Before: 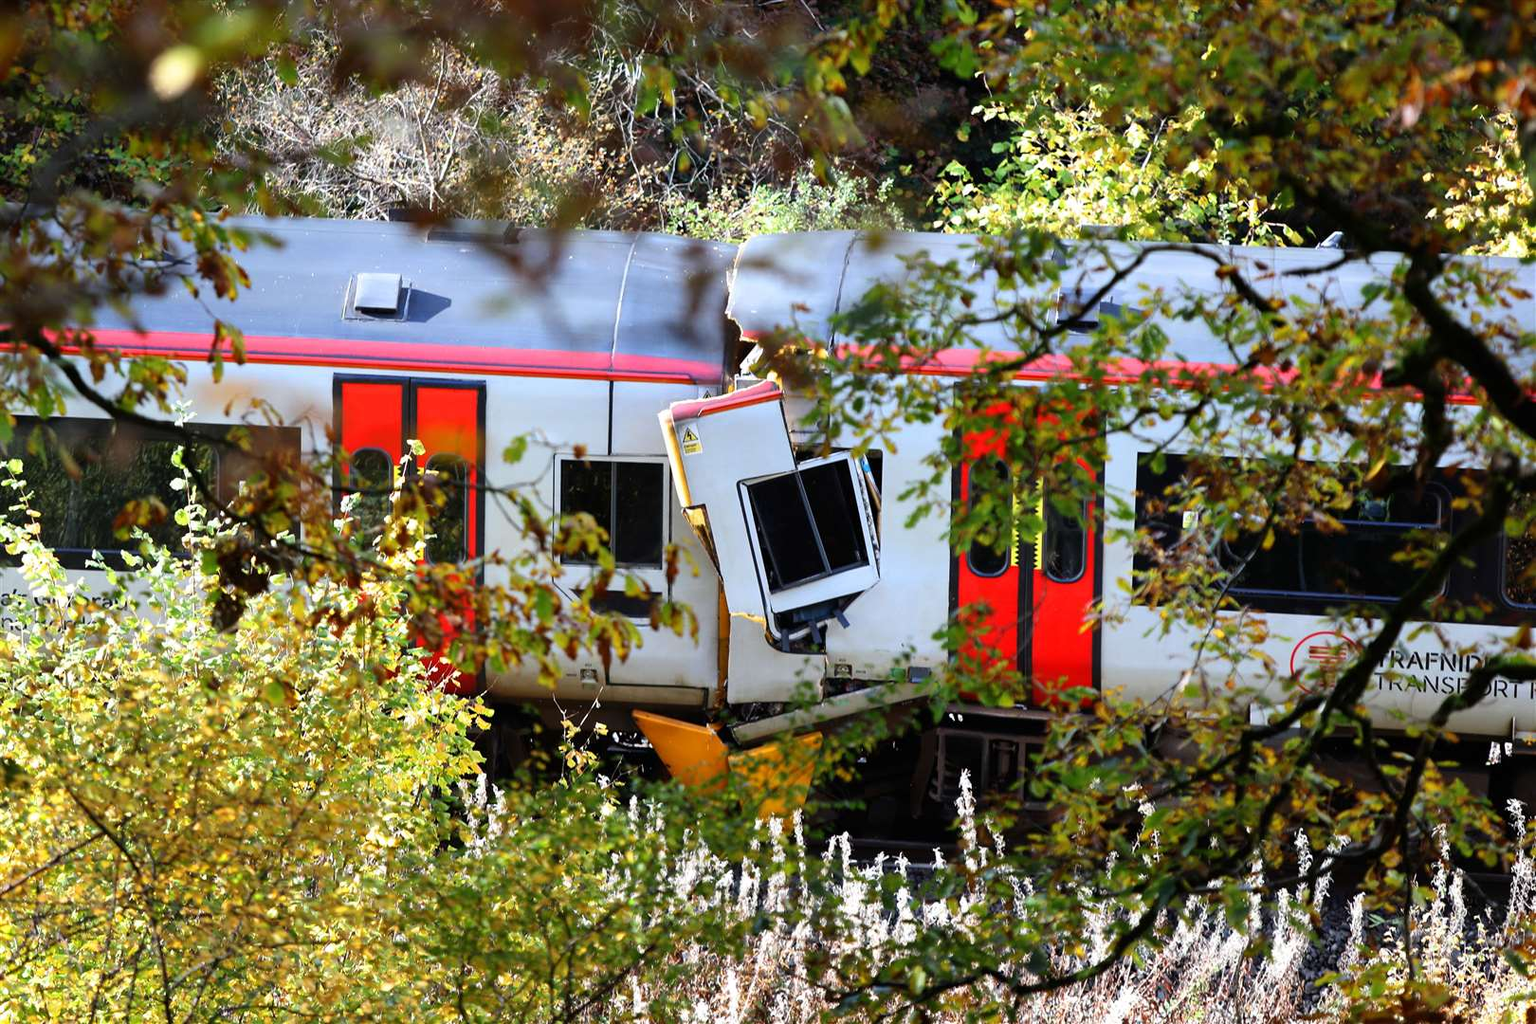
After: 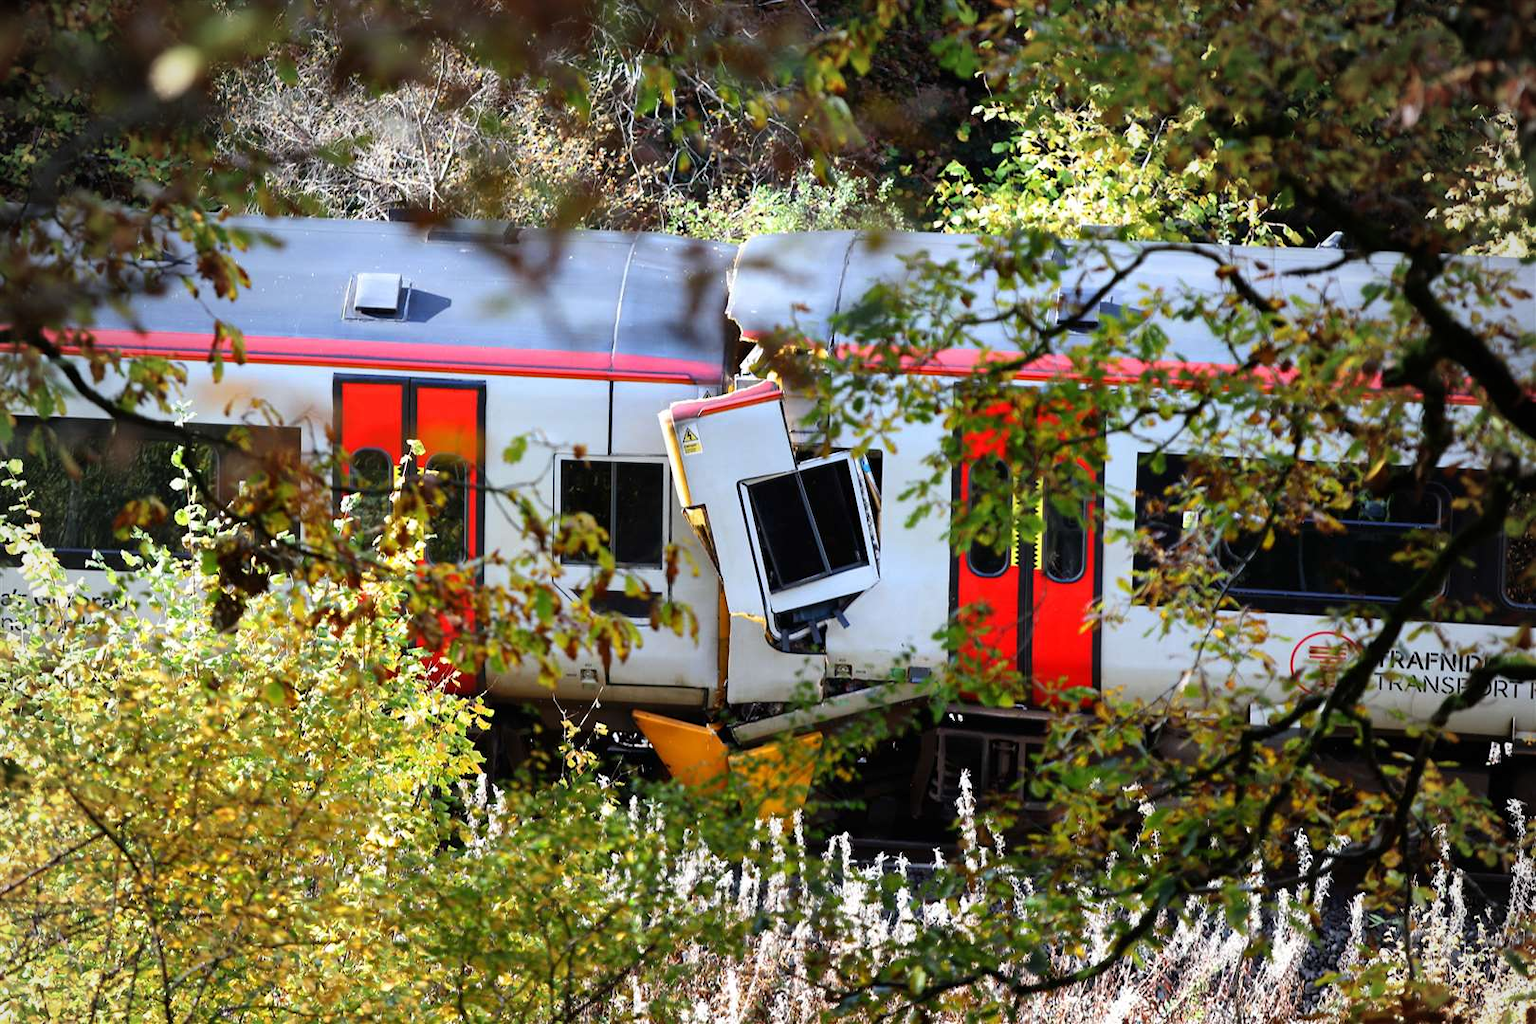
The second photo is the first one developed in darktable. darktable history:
vignetting: fall-off radius 60.93%, center (-0.026, 0.4), unbound false
